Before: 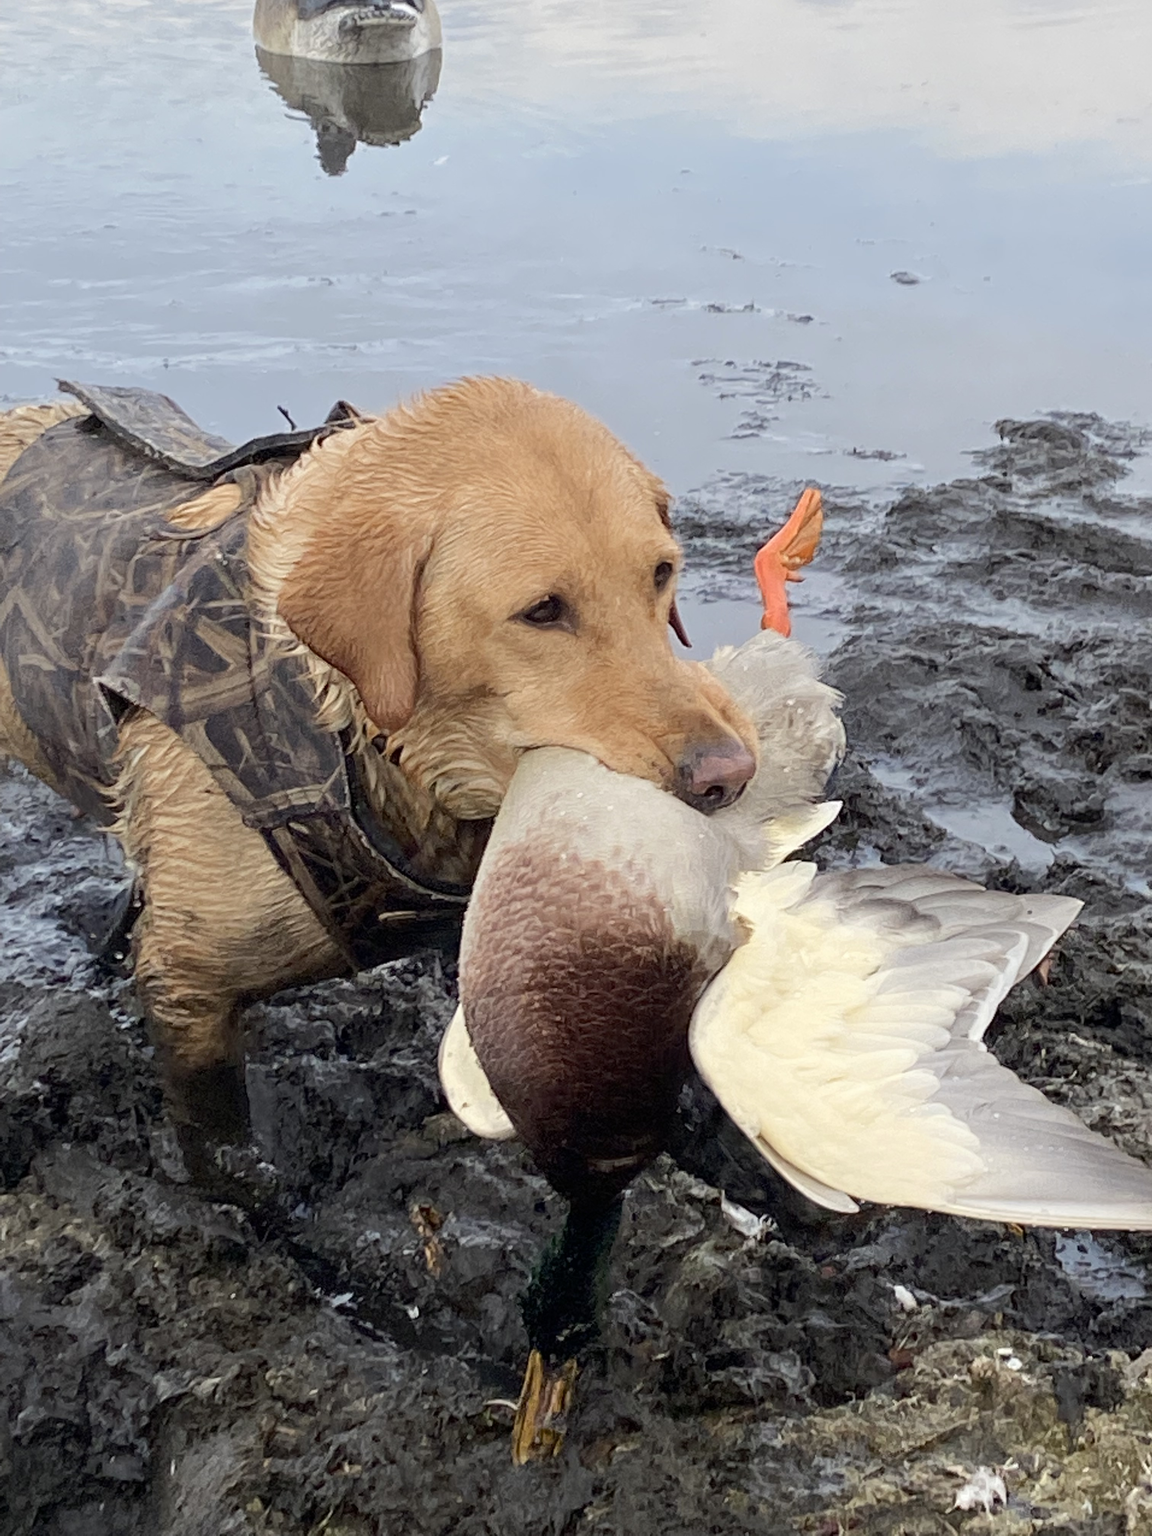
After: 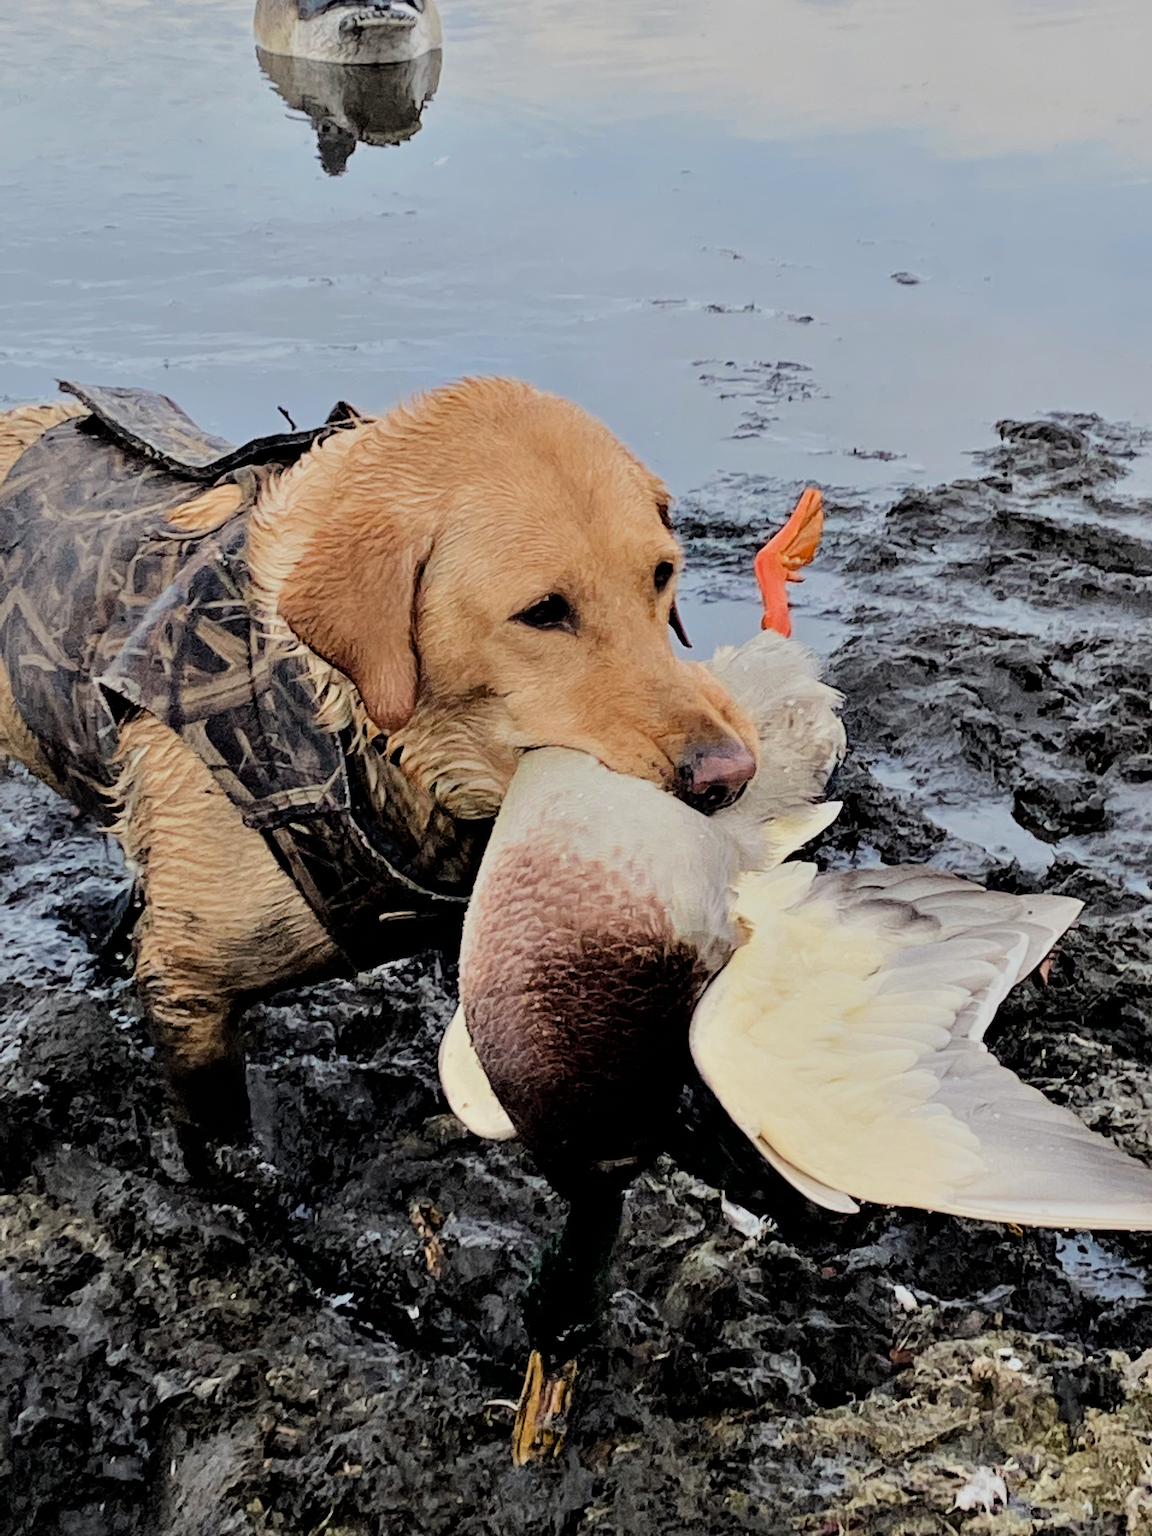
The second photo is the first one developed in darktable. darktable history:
contrast equalizer: octaves 7, y [[0.6 ×6], [0.55 ×6], [0 ×6], [0 ×6], [0 ×6]]
filmic rgb: black relative exposure -6.15 EV, white relative exposure 6.96 EV, hardness 2.23, color science v6 (2022)
